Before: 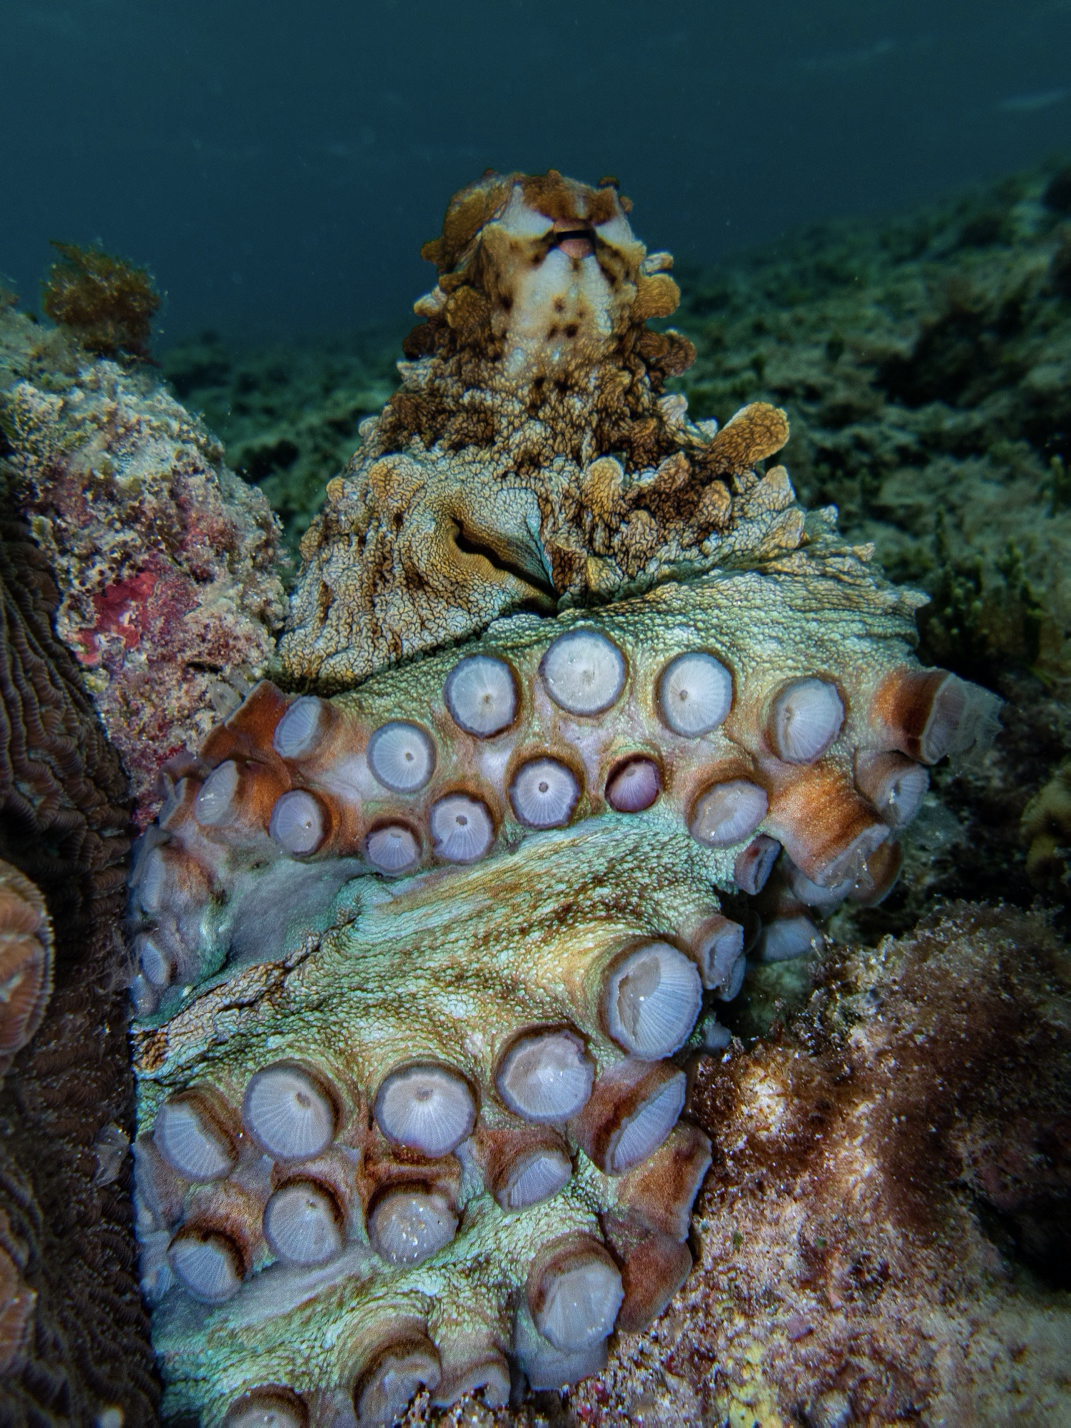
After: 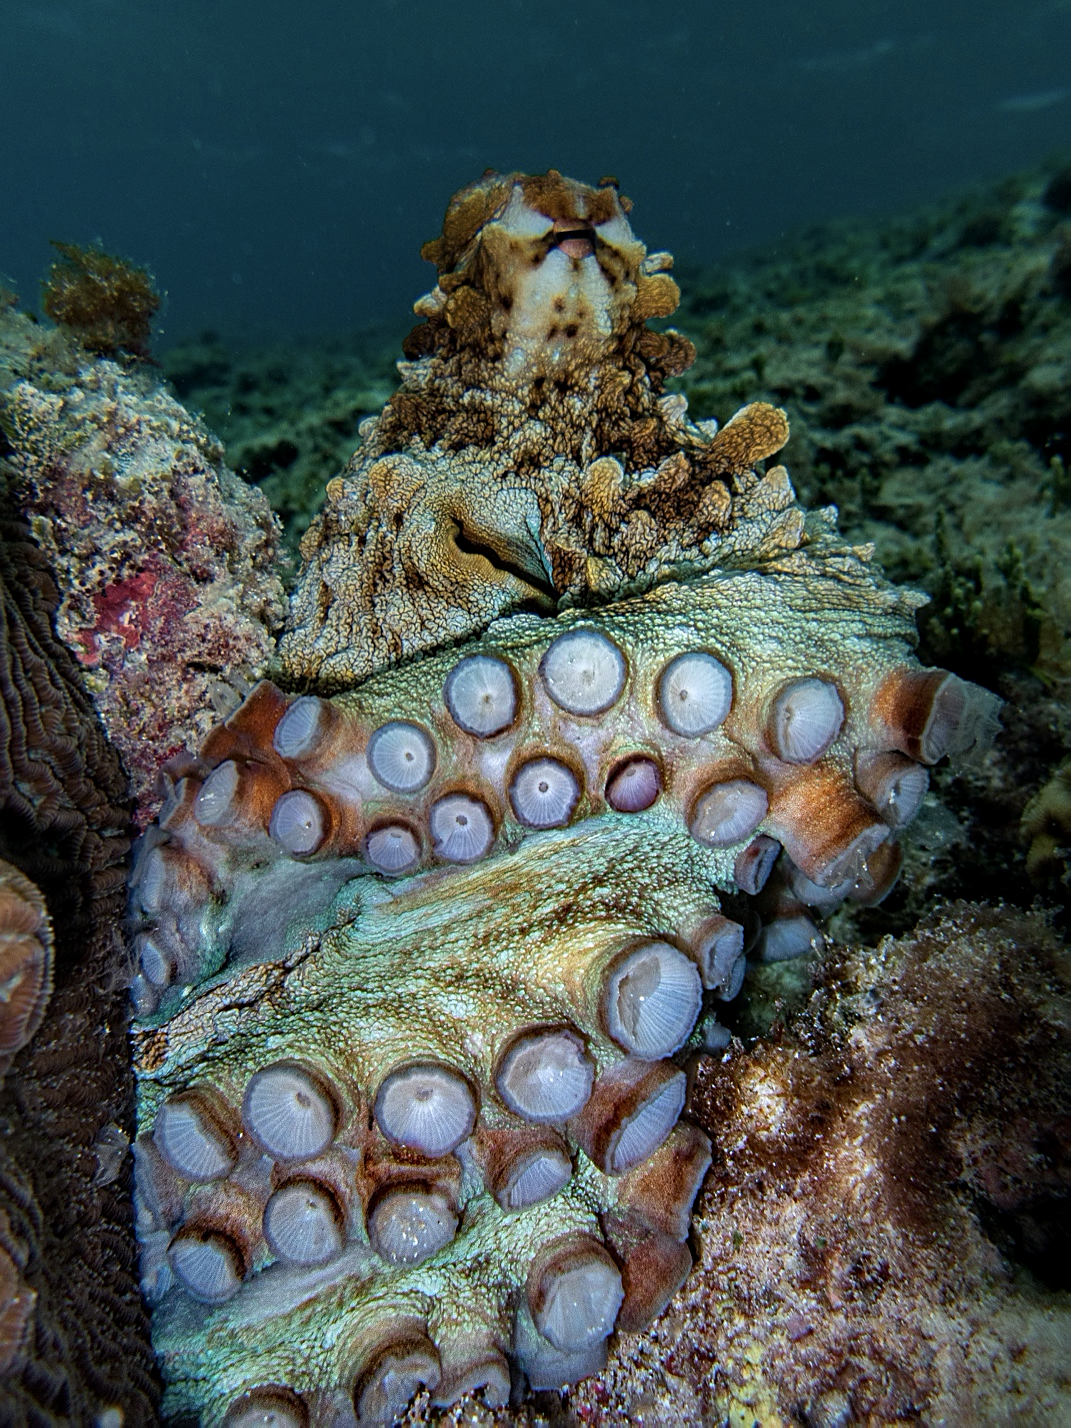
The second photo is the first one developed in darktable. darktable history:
sharpen: on, module defaults
local contrast: highlights 106%, shadows 100%, detail 119%, midtone range 0.2
levels: levels [0, 0.492, 0.984]
